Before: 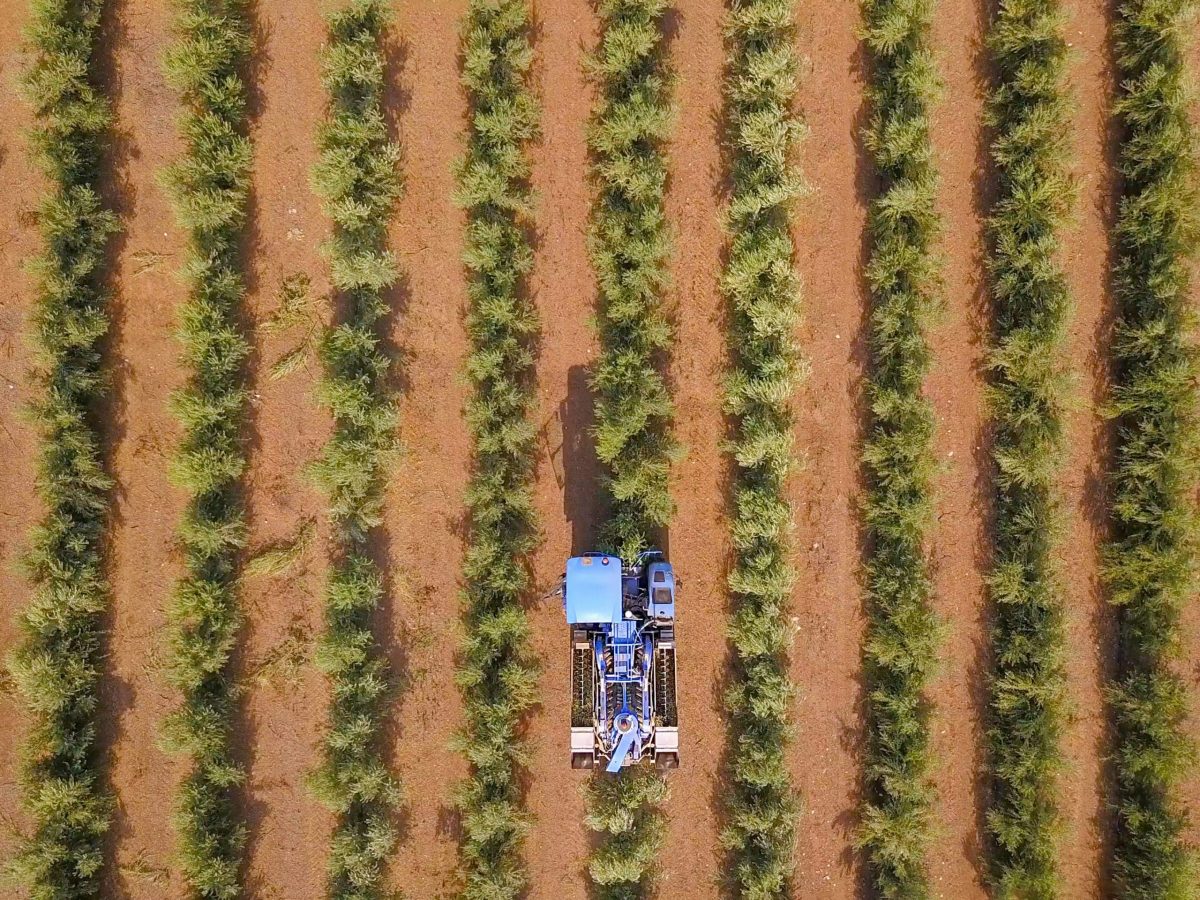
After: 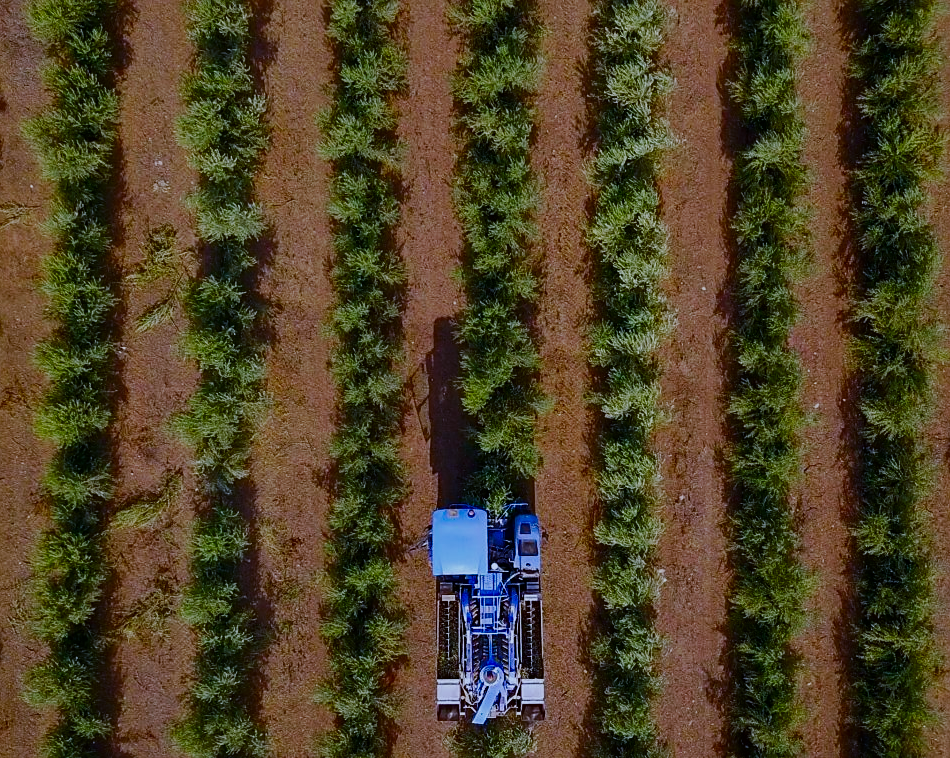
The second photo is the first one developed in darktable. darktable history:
exposure: exposure -1 EV, compensate highlight preservation false
sharpen: amount 0.2
white balance: red 0.871, blue 1.249
base curve: curves: ch0 [(0, 0) (0.032, 0.025) (0.121, 0.166) (0.206, 0.329) (0.605, 0.79) (1, 1)], preserve colors none
crop: left 11.225%, top 5.381%, right 9.565%, bottom 10.314%
contrast brightness saturation: brightness -0.2, saturation 0.08
